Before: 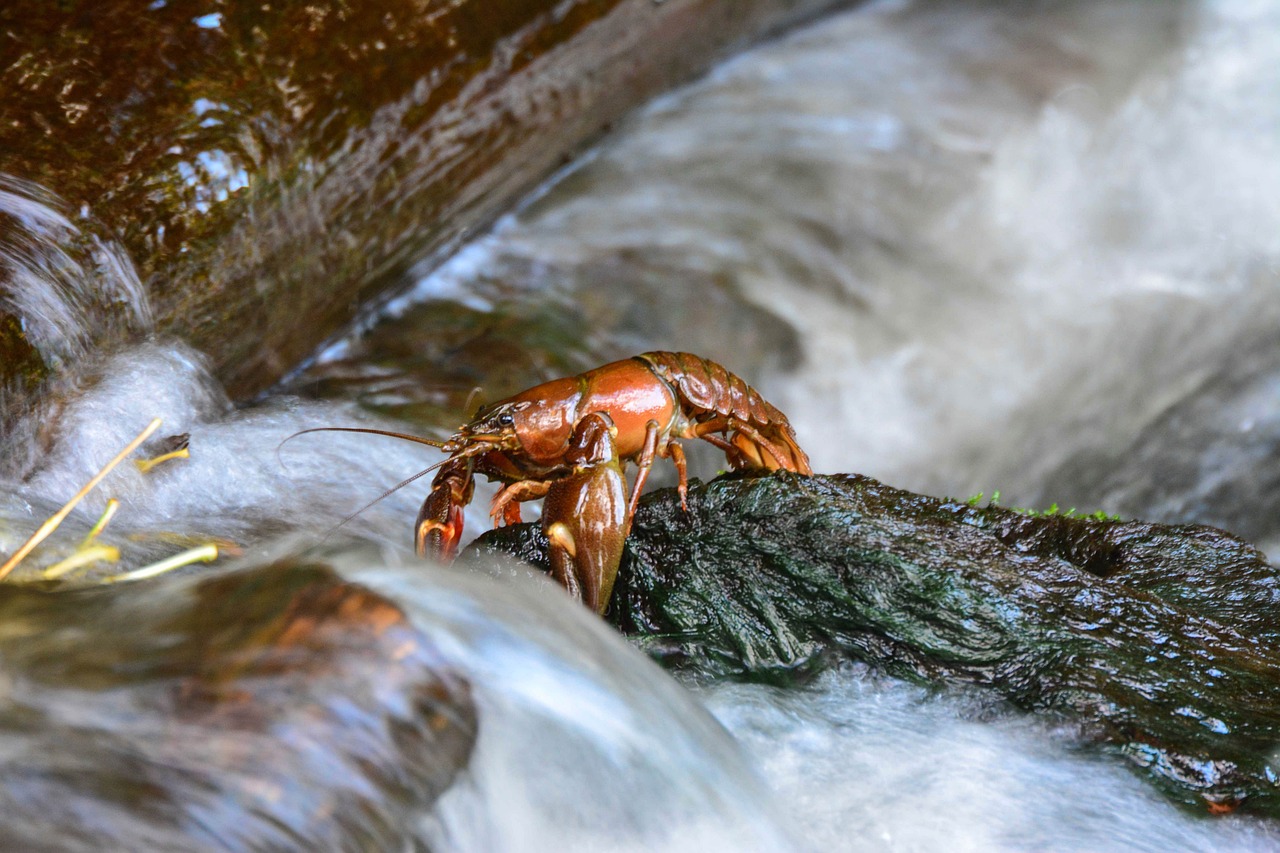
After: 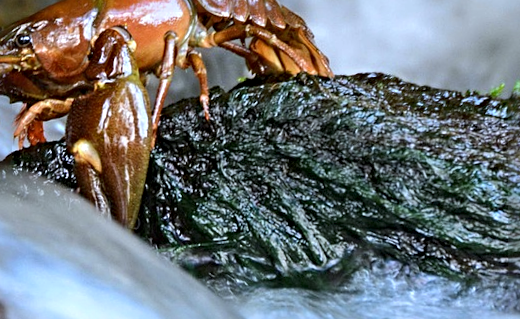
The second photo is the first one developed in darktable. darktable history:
rotate and perspective: rotation -3.52°, crop left 0.036, crop right 0.964, crop top 0.081, crop bottom 0.919
crop: left 37.221%, top 45.169%, right 20.63%, bottom 13.777%
white balance: red 0.924, blue 1.095
sharpen: radius 4.883
